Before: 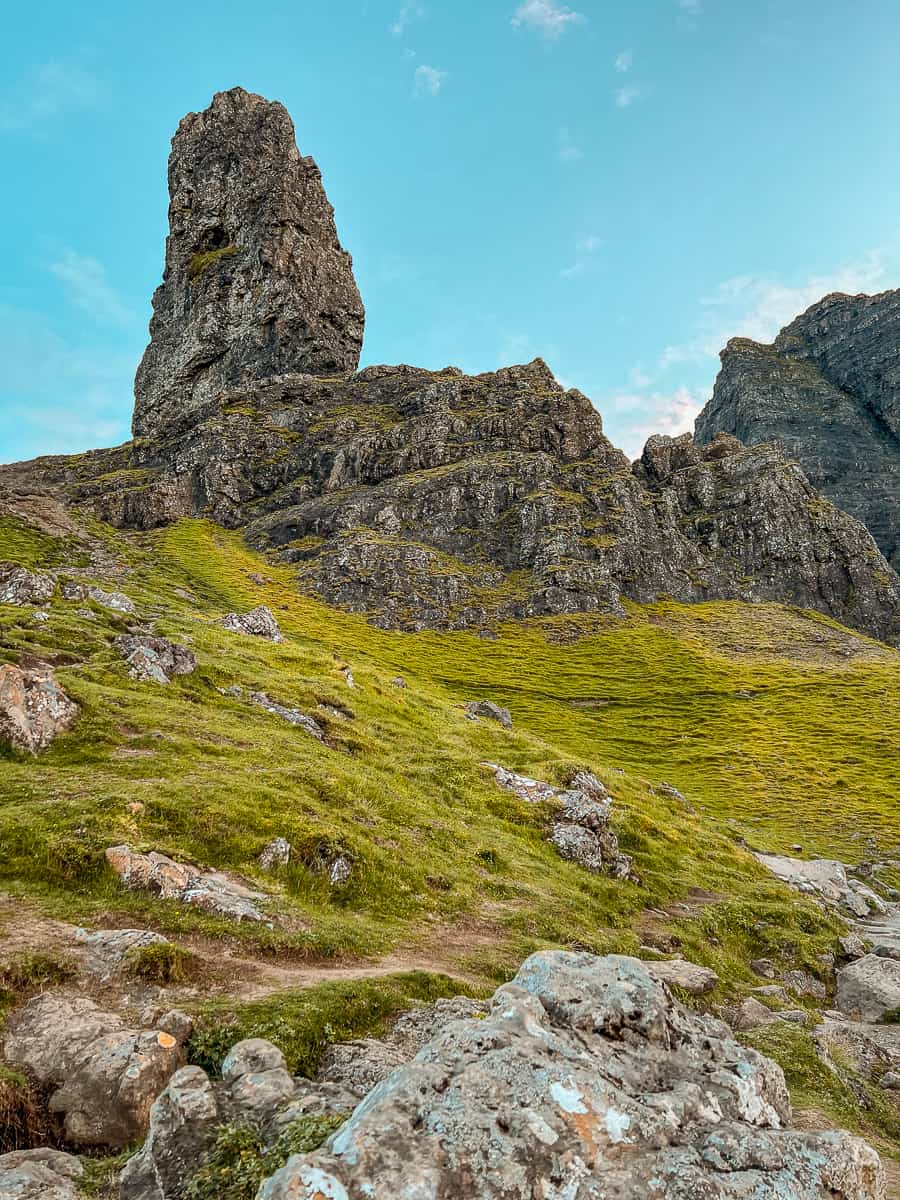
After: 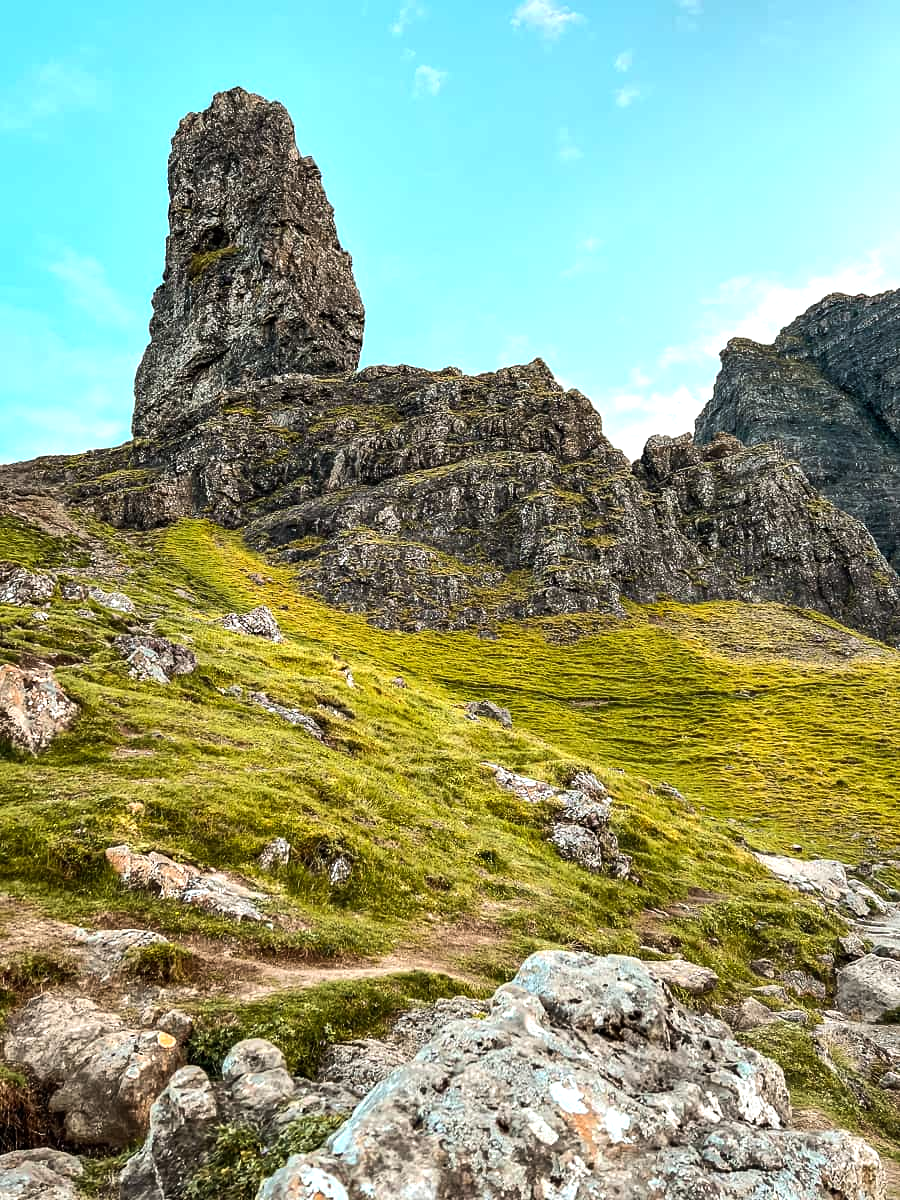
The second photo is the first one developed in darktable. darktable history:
tone equalizer: -8 EV -0.75 EV, -7 EV -0.7 EV, -6 EV -0.6 EV, -5 EV -0.4 EV, -3 EV 0.4 EV, -2 EV 0.6 EV, -1 EV 0.7 EV, +0 EV 0.75 EV, edges refinement/feathering 500, mask exposure compensation -1.57 EV, preserve details no
levels: levels [0, 0.492, 0.984]
